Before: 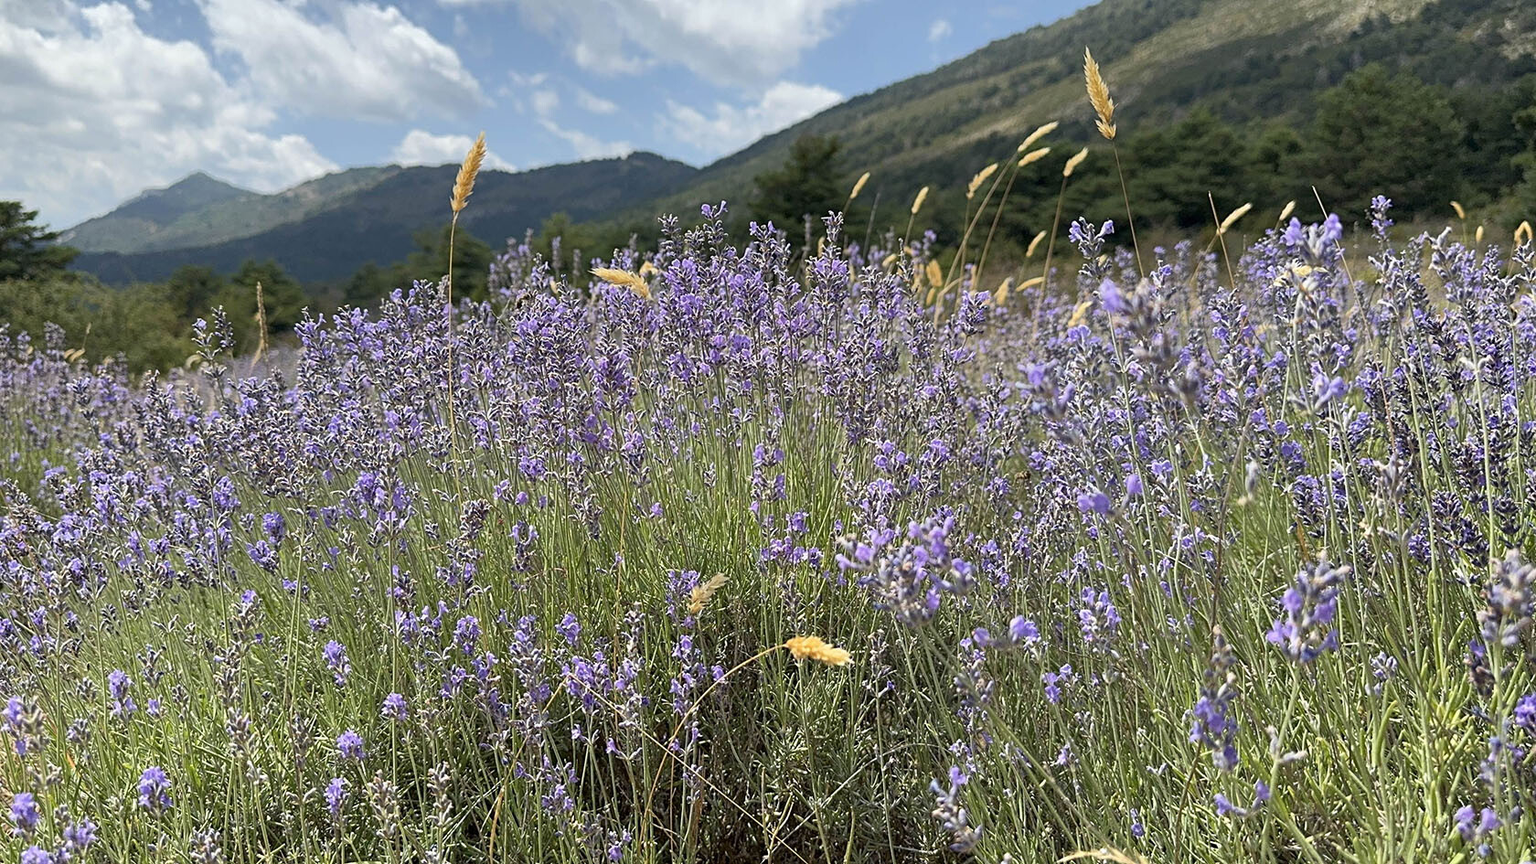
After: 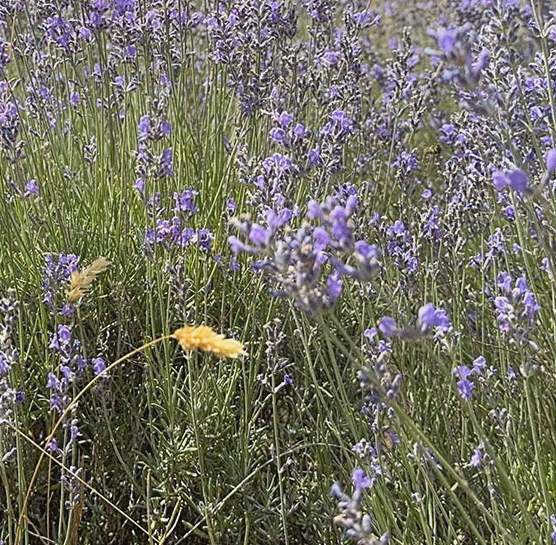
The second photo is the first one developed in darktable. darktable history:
crop: left 40.878%, top 39.176%, right 25.993%, bottom 3.081%
contrast equalizer: y [[0.5, 0.488, 0.462, 0.461, 0.491, 0.5], [0.5 ×6], [0.5 ×6], [0 ×6], [0 ×6]]
